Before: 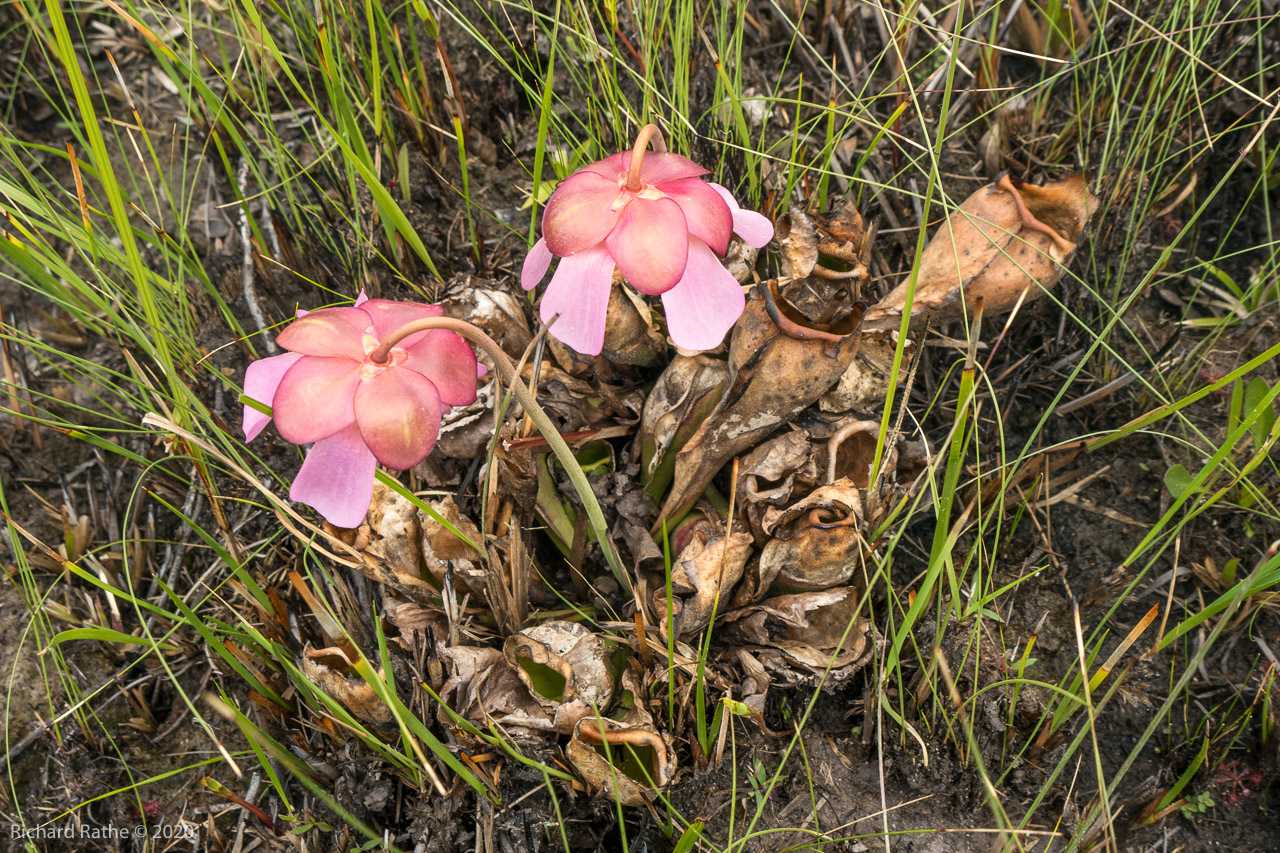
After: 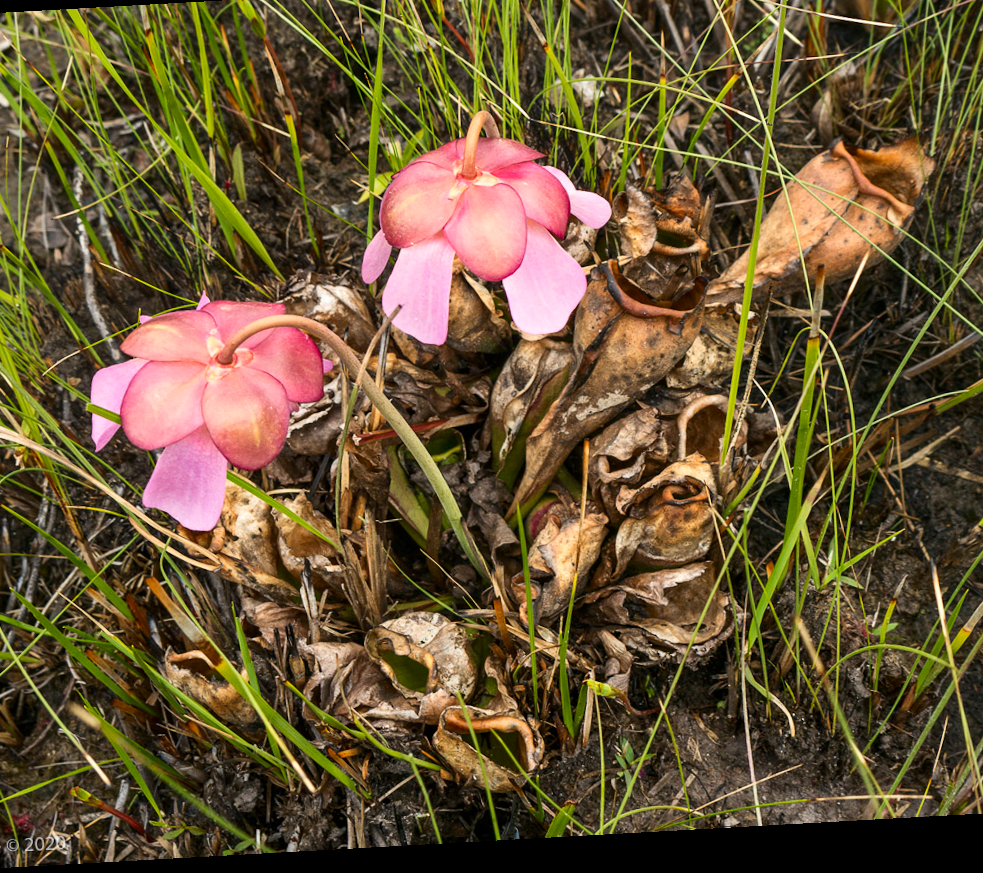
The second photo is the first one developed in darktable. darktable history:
rotate and perspective: rotation -3.18°, automatic cropping off
contrast brightness saturation: contrast 0.13, brightness -0.05, saturation 0.16
crop and rotate: left 13.15%, top 5.251%, right 12.609%
